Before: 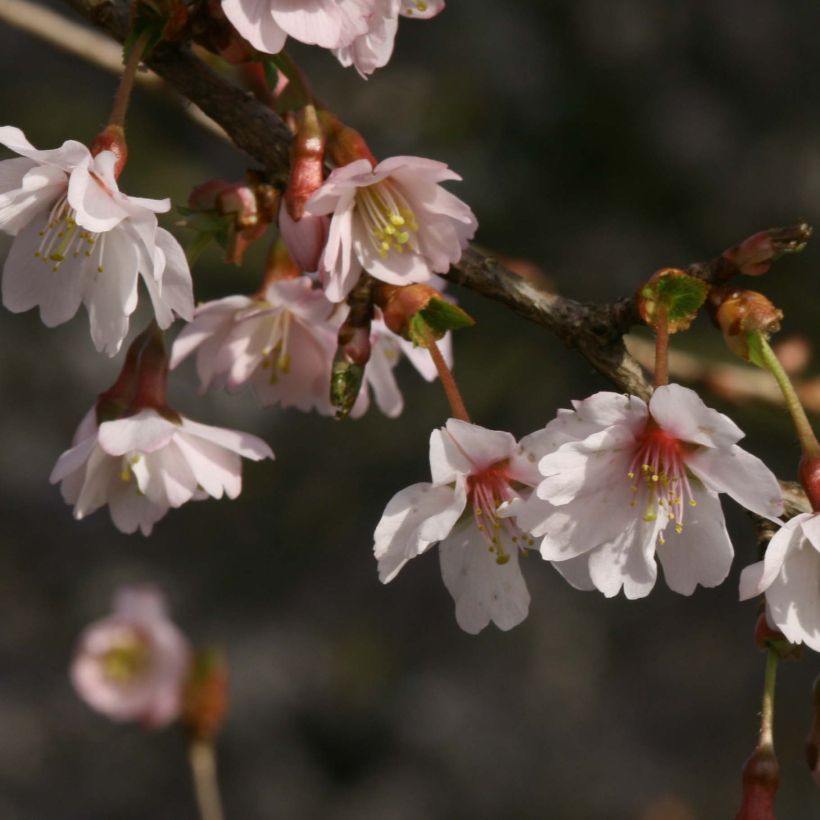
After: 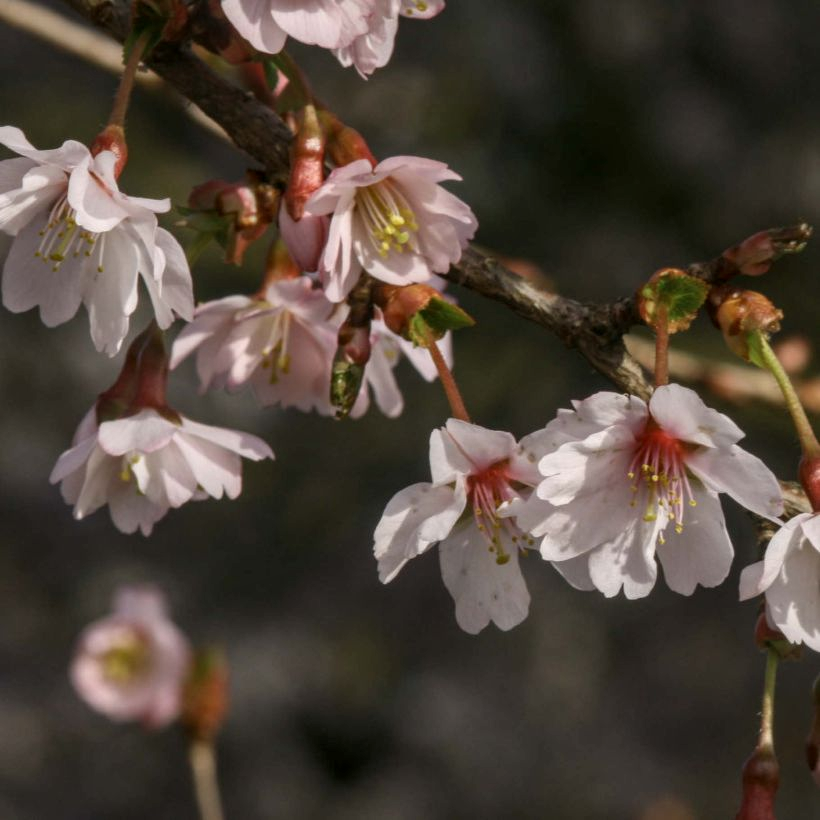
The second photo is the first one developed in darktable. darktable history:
local contrast: highlights 4%, shadows 2%, detail 134%
